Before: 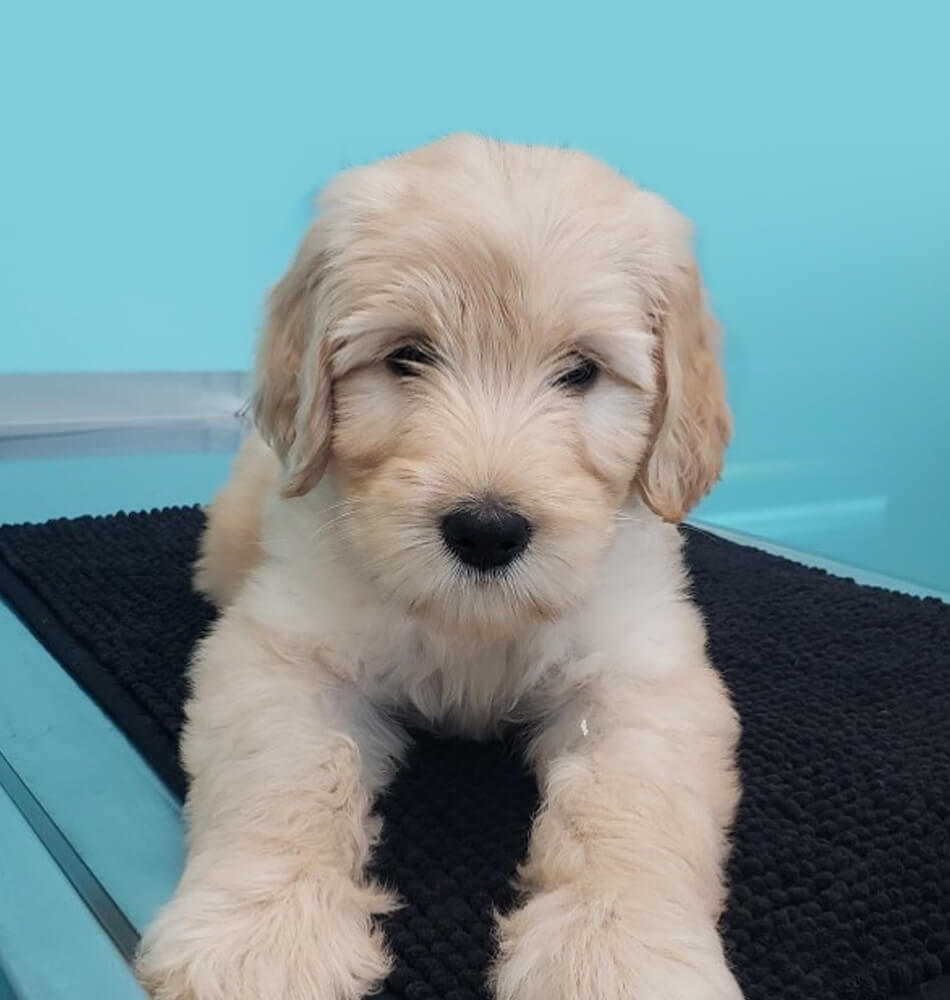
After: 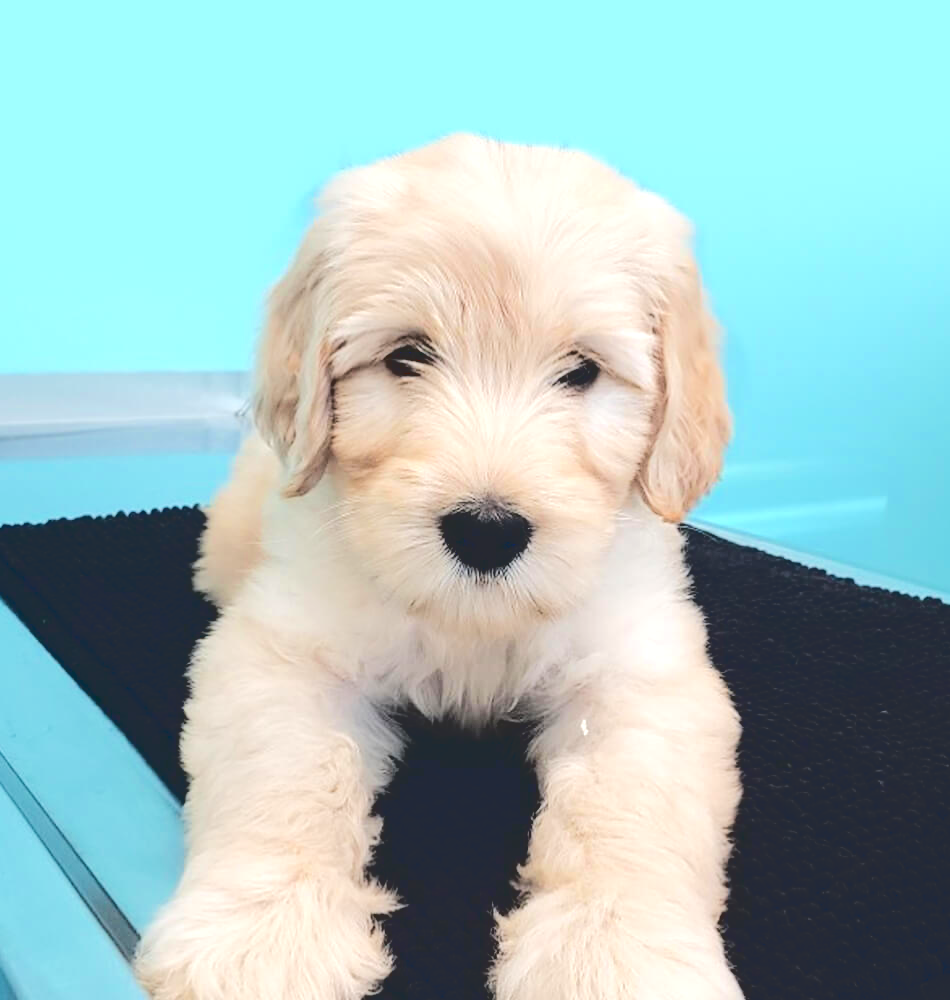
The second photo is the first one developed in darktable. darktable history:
base curve: curves: ch0 [(0, 0.02) (0.083, 0.036) (1, 1)]
tone equalizer: -7 EV 0.162 EV, -6 EV 0.638 EV, -5 EV 1.17 EV, -4 EV 1.35 EV, -3 EV 1.16 EV, -2 EV 0.6 EV, -1 EV 0.163 EV, edges refinement/feathering 500, mask exposure compensation -1.57 EV, preserve details no
exposure: black level correction 0, exposure 0.591 EV, compensate highlight preservation false
